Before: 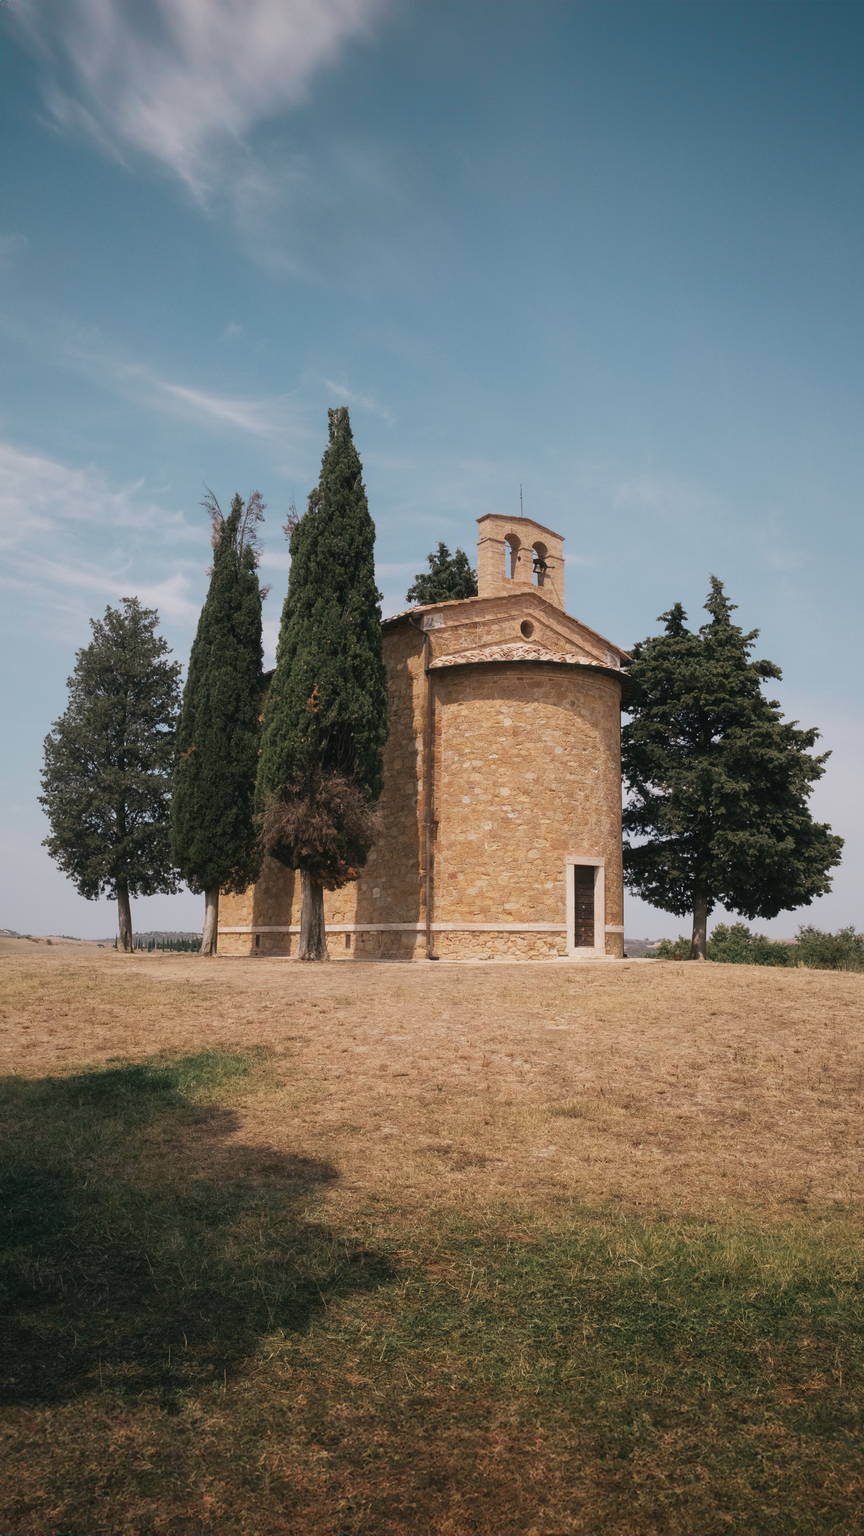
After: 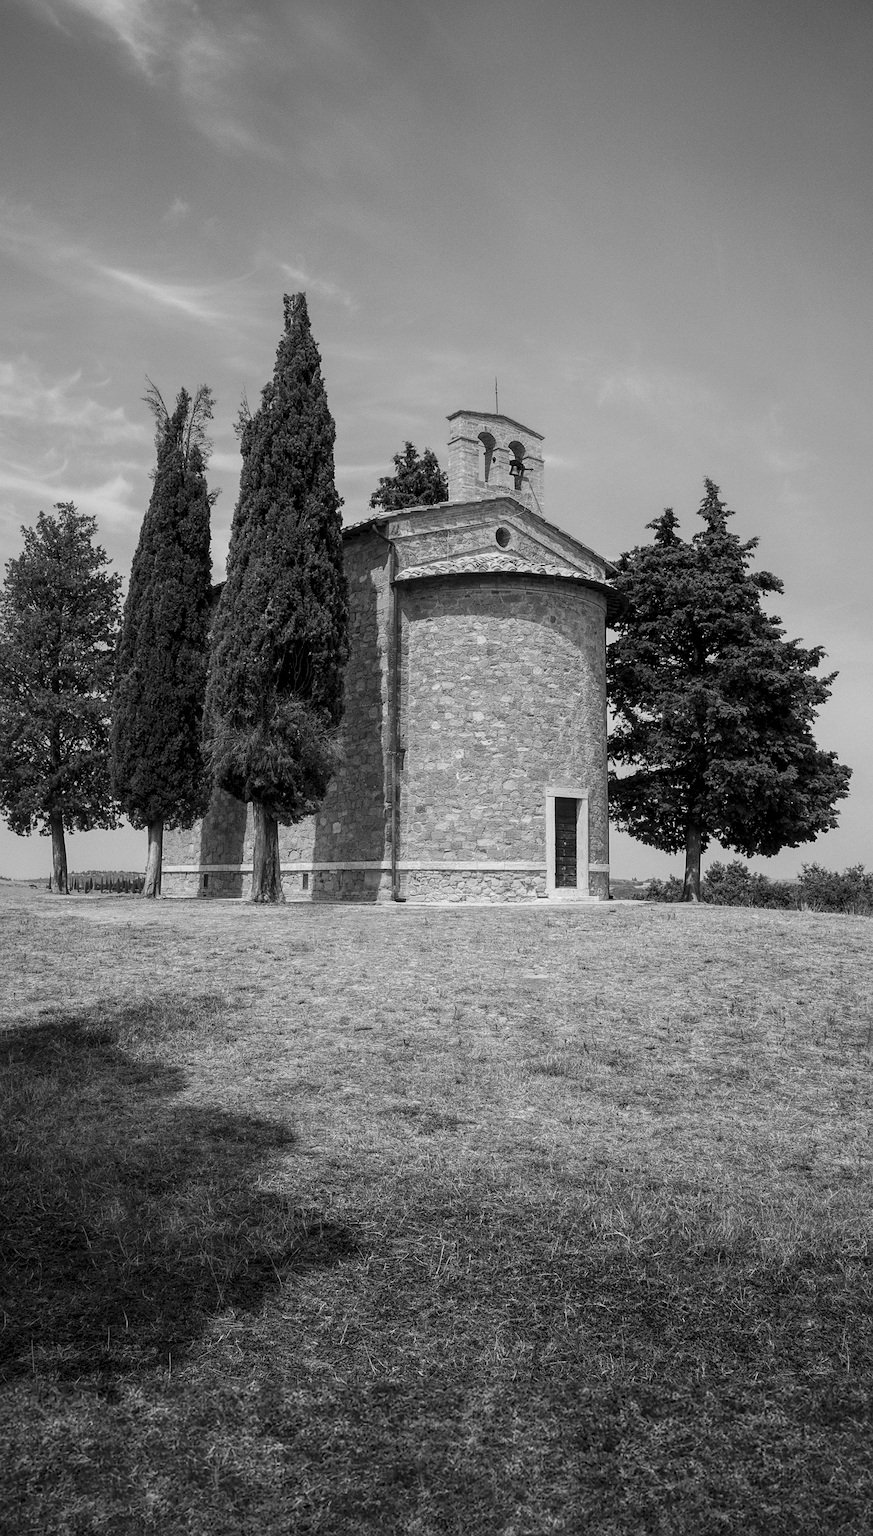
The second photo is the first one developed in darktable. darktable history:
crop and rotate: left 8.262%, top 9.226%
monochrome: a -35.87, b 49.73, size 1.7
local contrast: highlights 100%, shadows 100%, detail 200%, midtone range 0.2
sharpen: radius 1.864, amount 0.398, threshold 1.271
